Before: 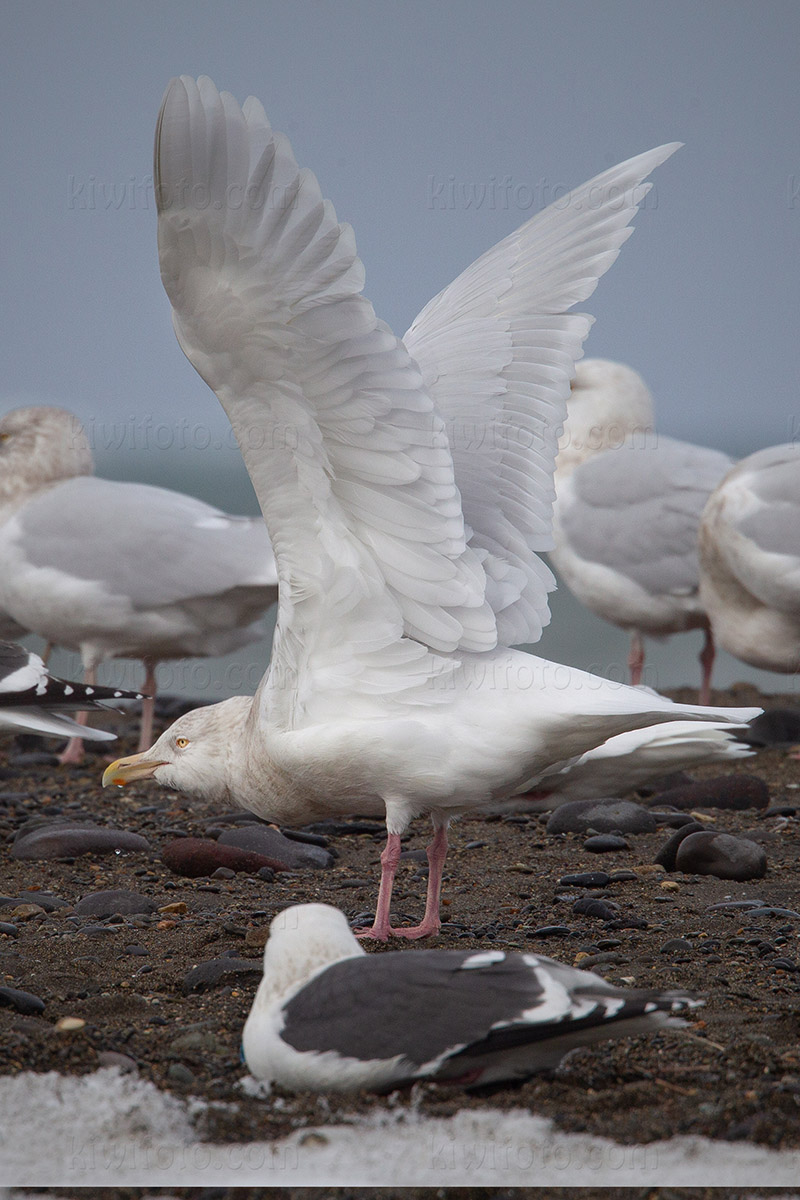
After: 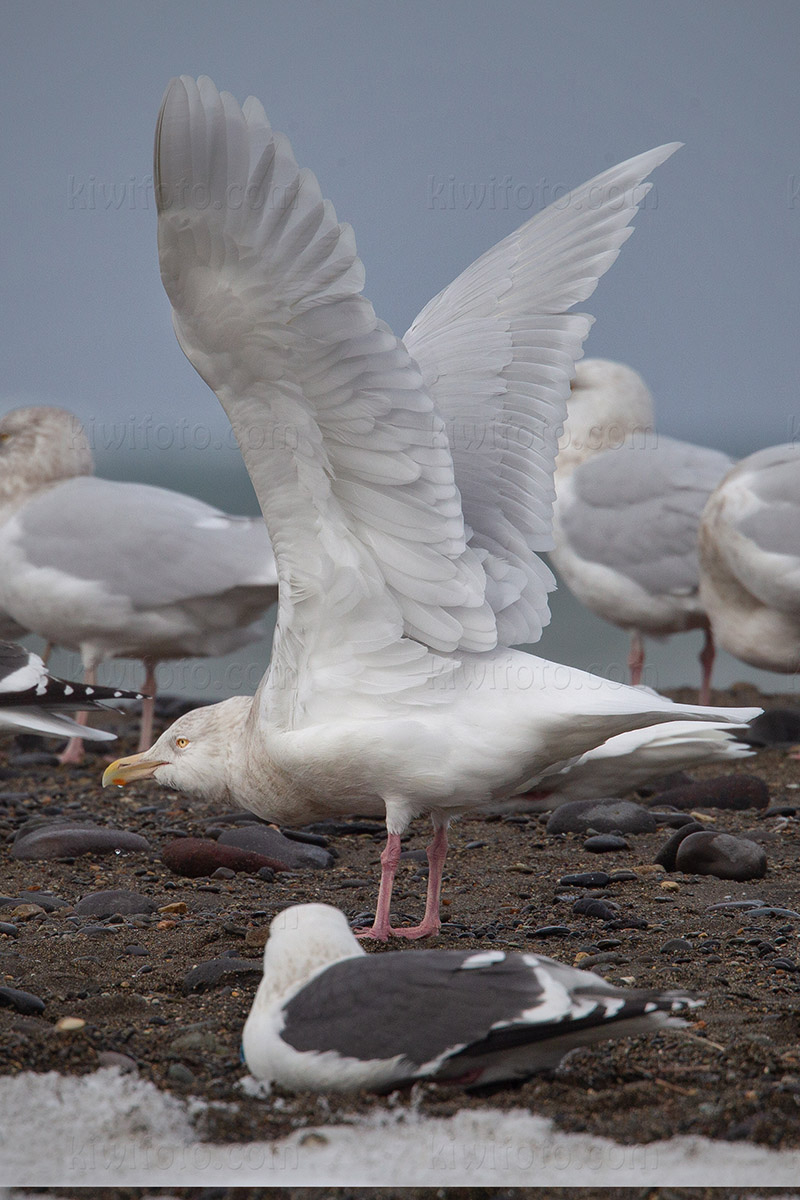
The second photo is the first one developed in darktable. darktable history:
shadows and highlights: radius 118.71, shadows 42.36, highlights -62.23, soften with gaussian
